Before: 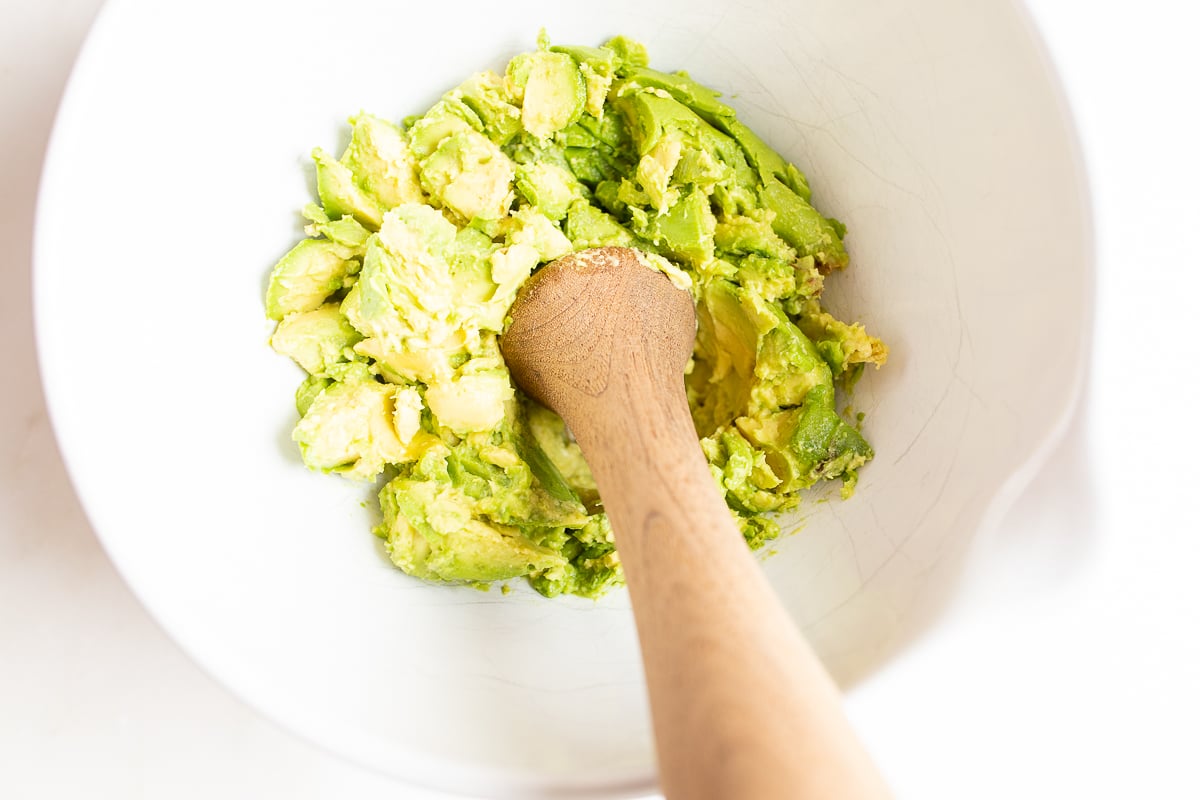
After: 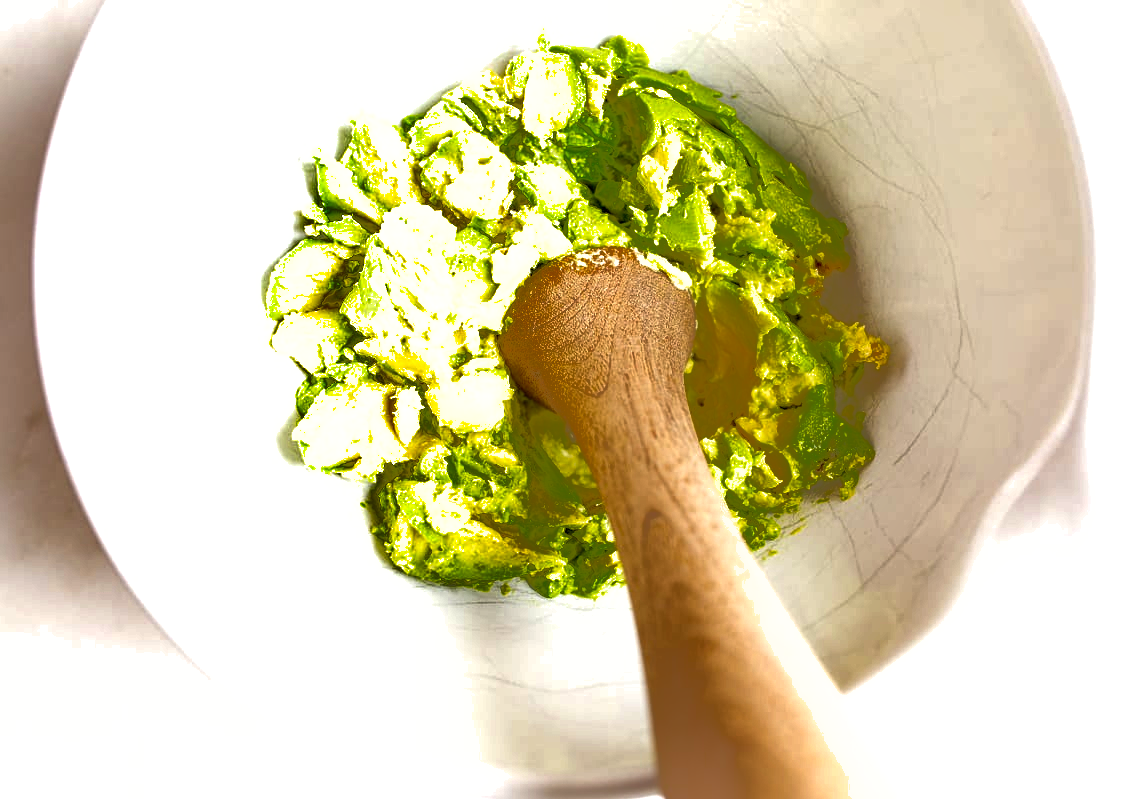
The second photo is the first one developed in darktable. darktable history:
crop and rotate: right 5.167%
exposure: black level correction 0.005, exposure 0.286 EV, compensate highlight preservation false
shadows and highlights: shadows 38.43, highlights -74.54
